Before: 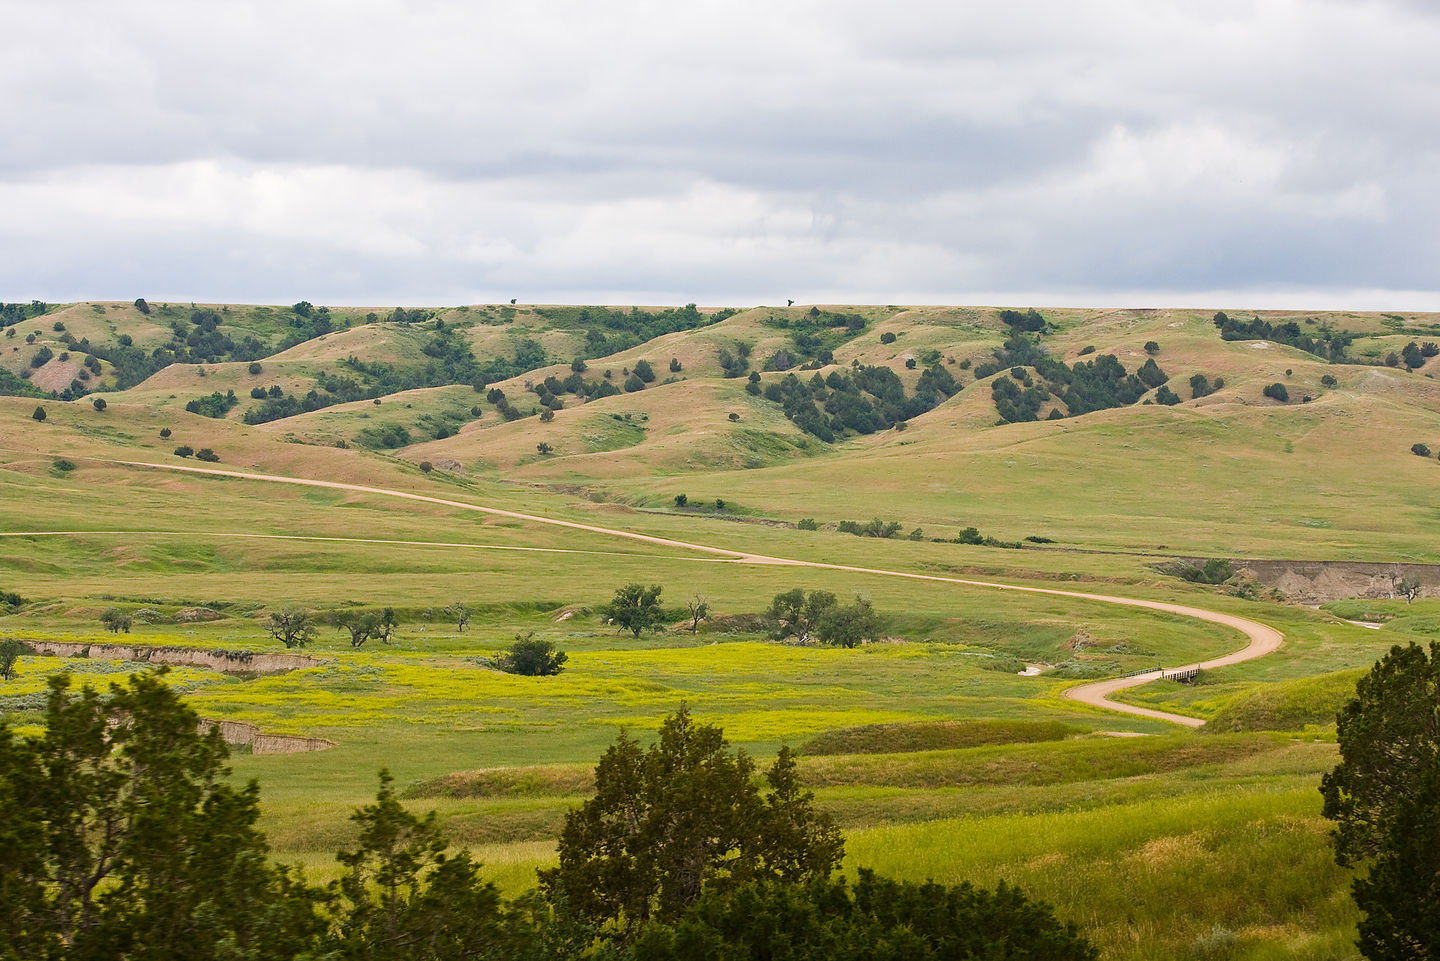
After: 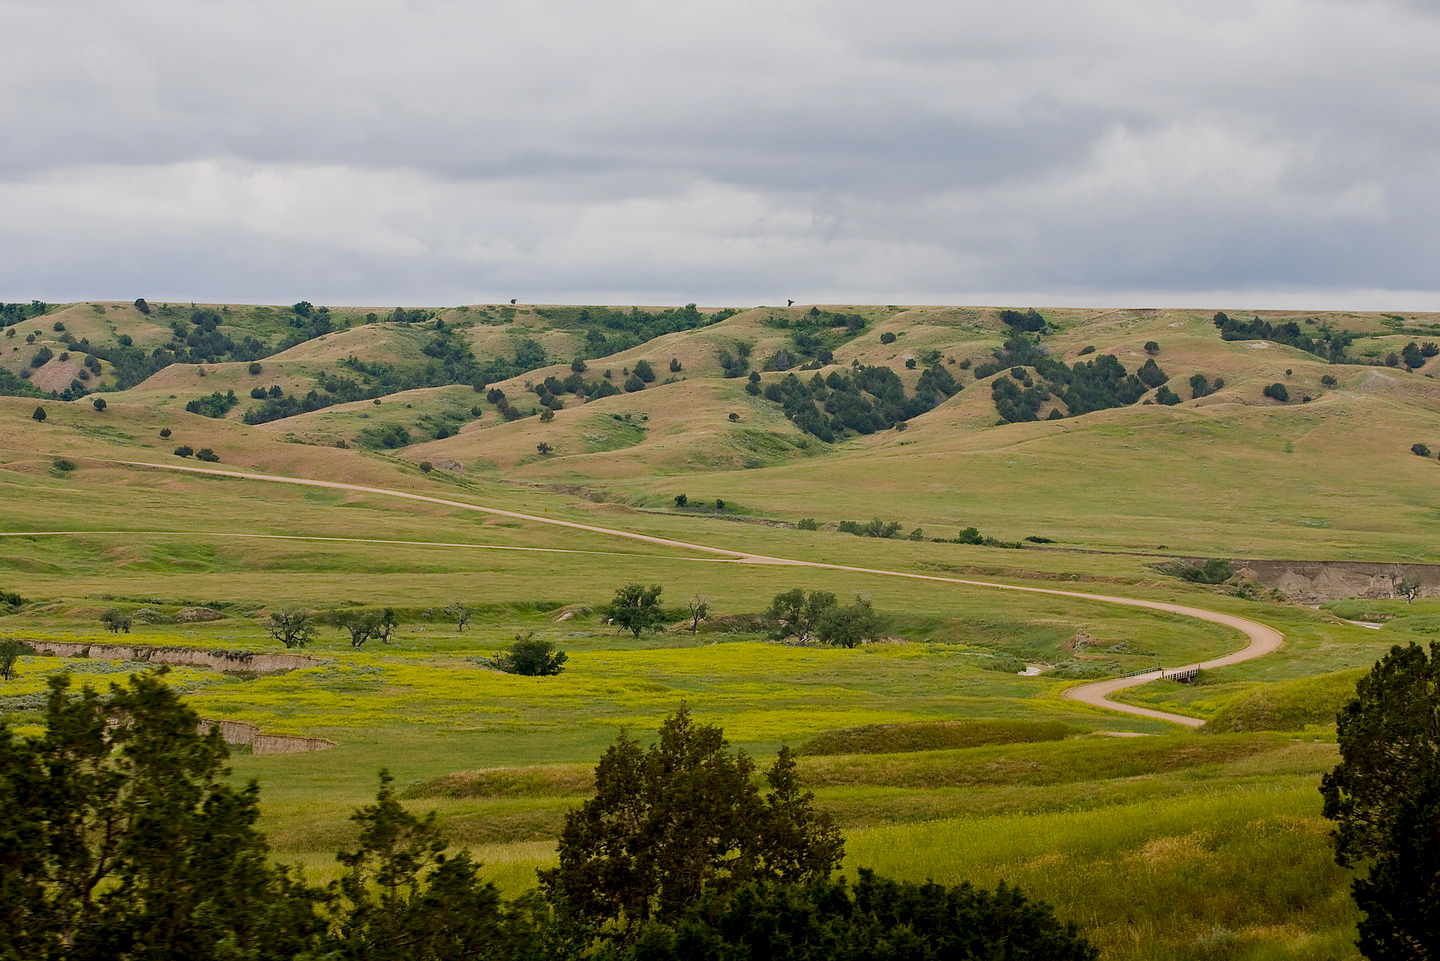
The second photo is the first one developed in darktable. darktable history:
exposure: black level correction 0.011, exposure -0.482 EV, compensate highlight preservation false
